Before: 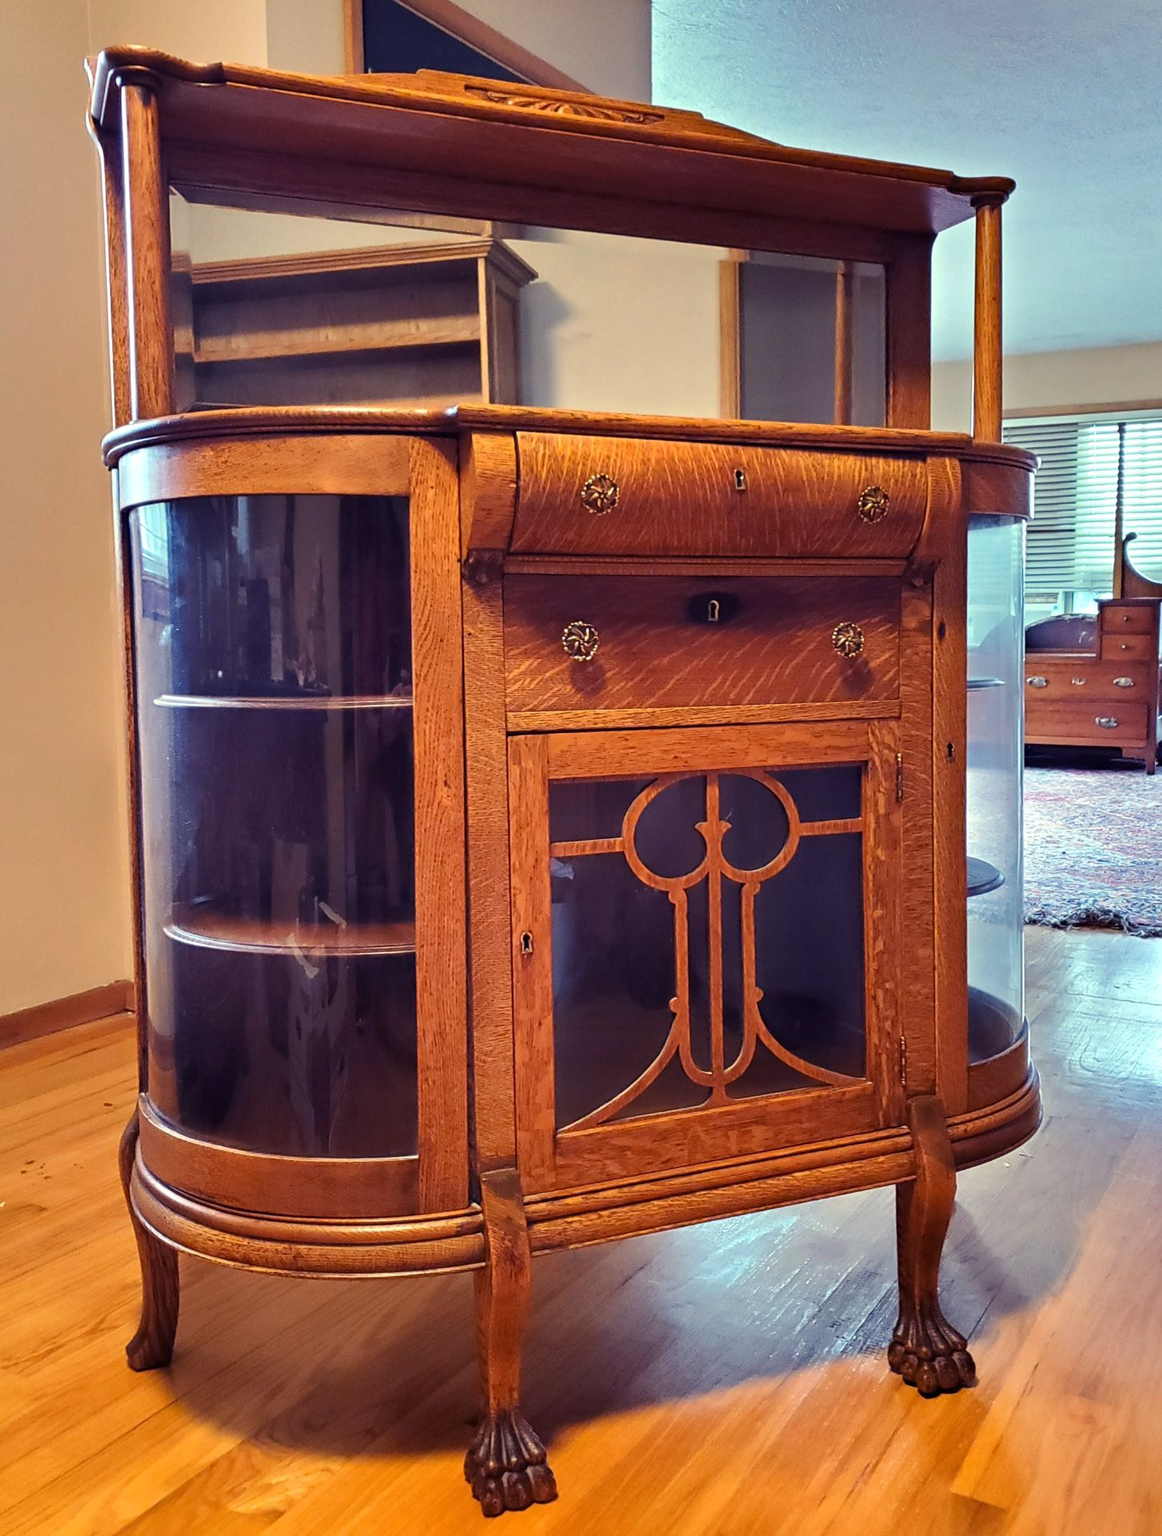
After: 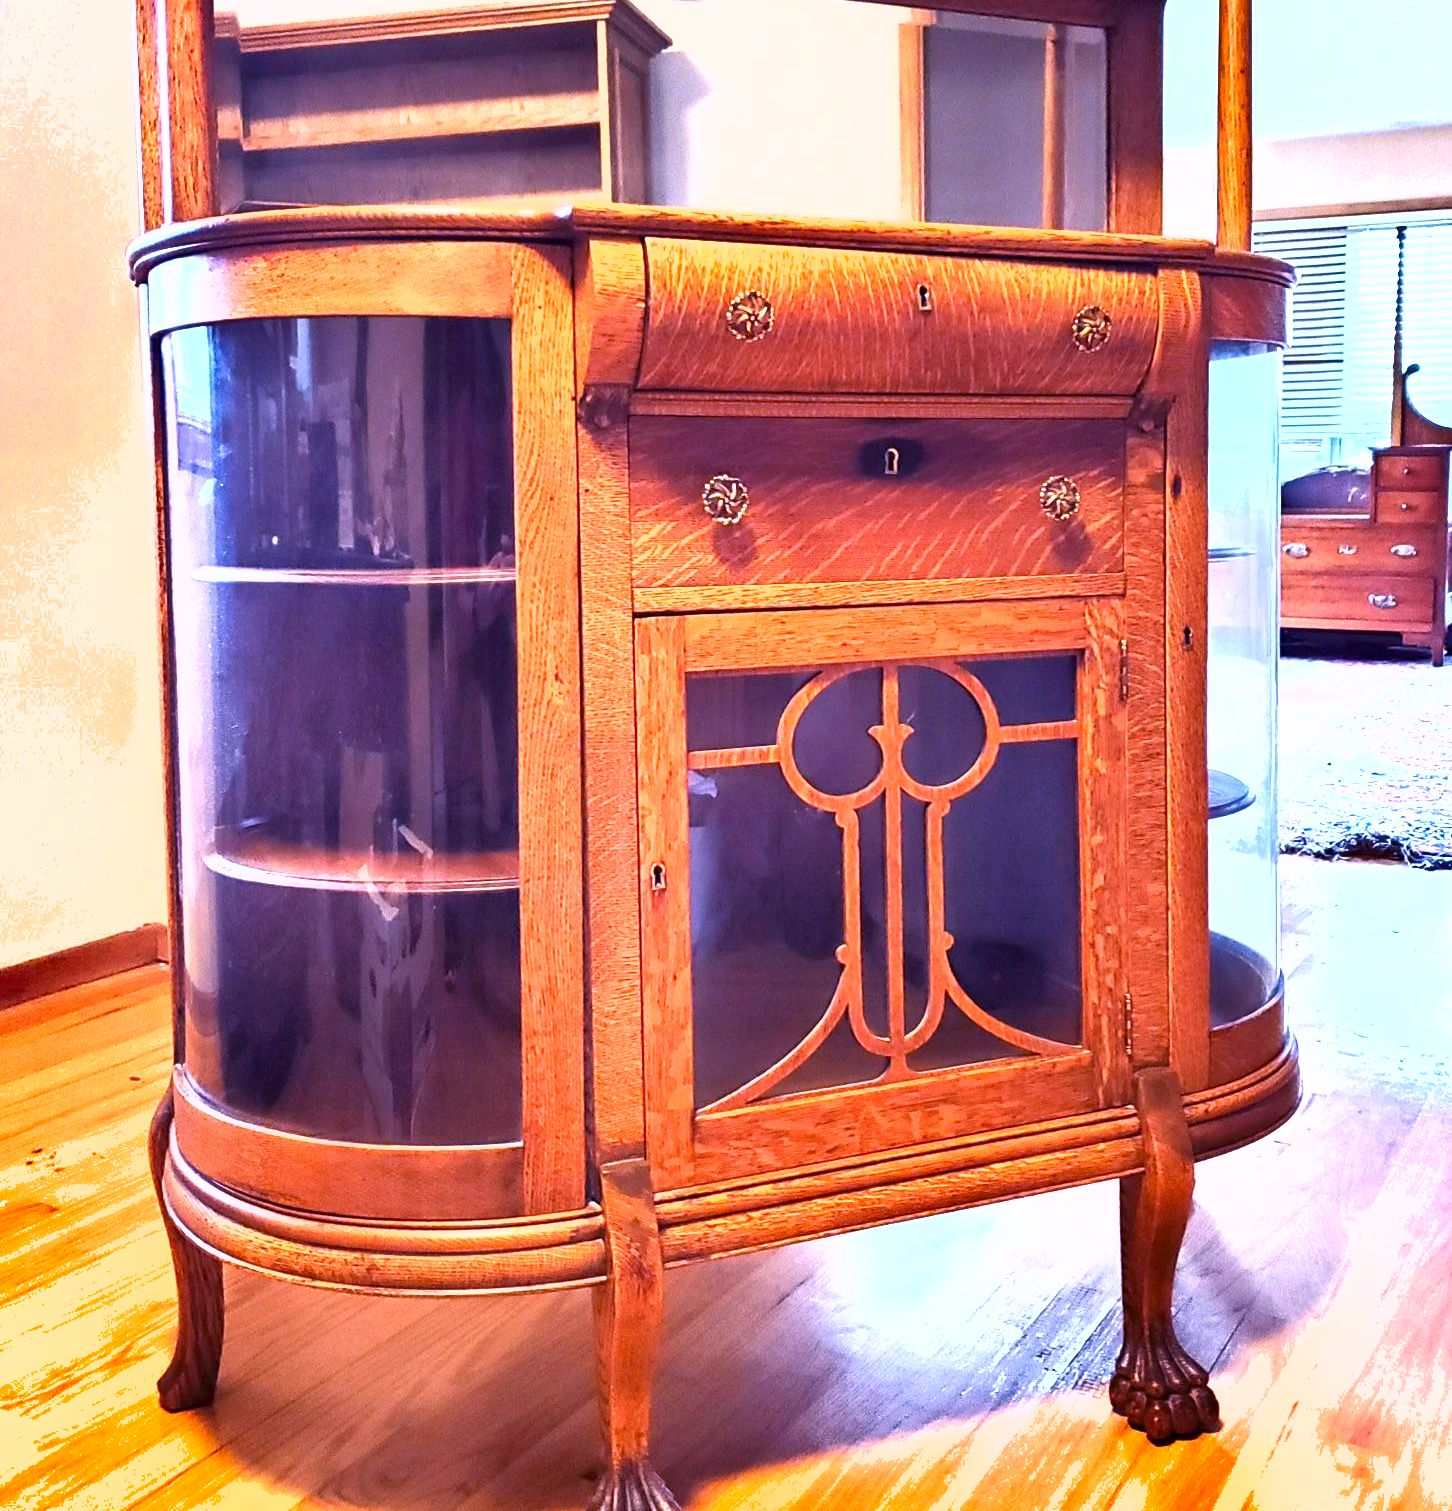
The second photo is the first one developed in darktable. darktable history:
exposure: black level correction 0.001, exposure 1.398 EV, compensate exposure bias true, compensate highlight preservation false
white balance: red 1.042, blue 1.17
shadows and highlights: low approximation 0.01, soften with gaussian
crop and rotate: top 15.774%, bottom 5.506%
